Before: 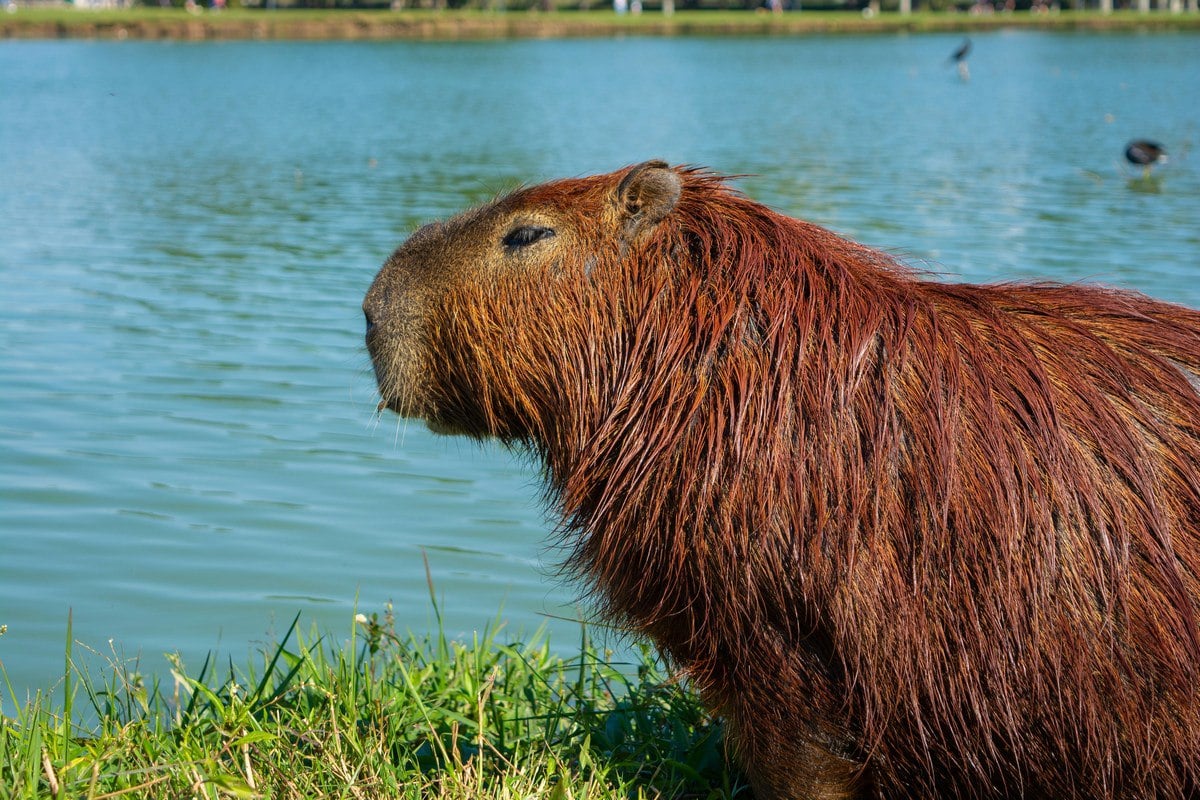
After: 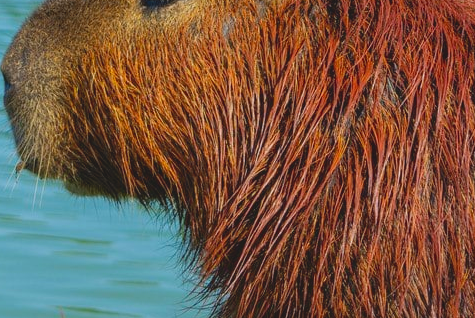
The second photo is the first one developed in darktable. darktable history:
contrast brightness saturation: contrast -0.184, saturation 0.186
crop: left 30.234%, top 29.963%, right 30.167%, bottom 30.221%
